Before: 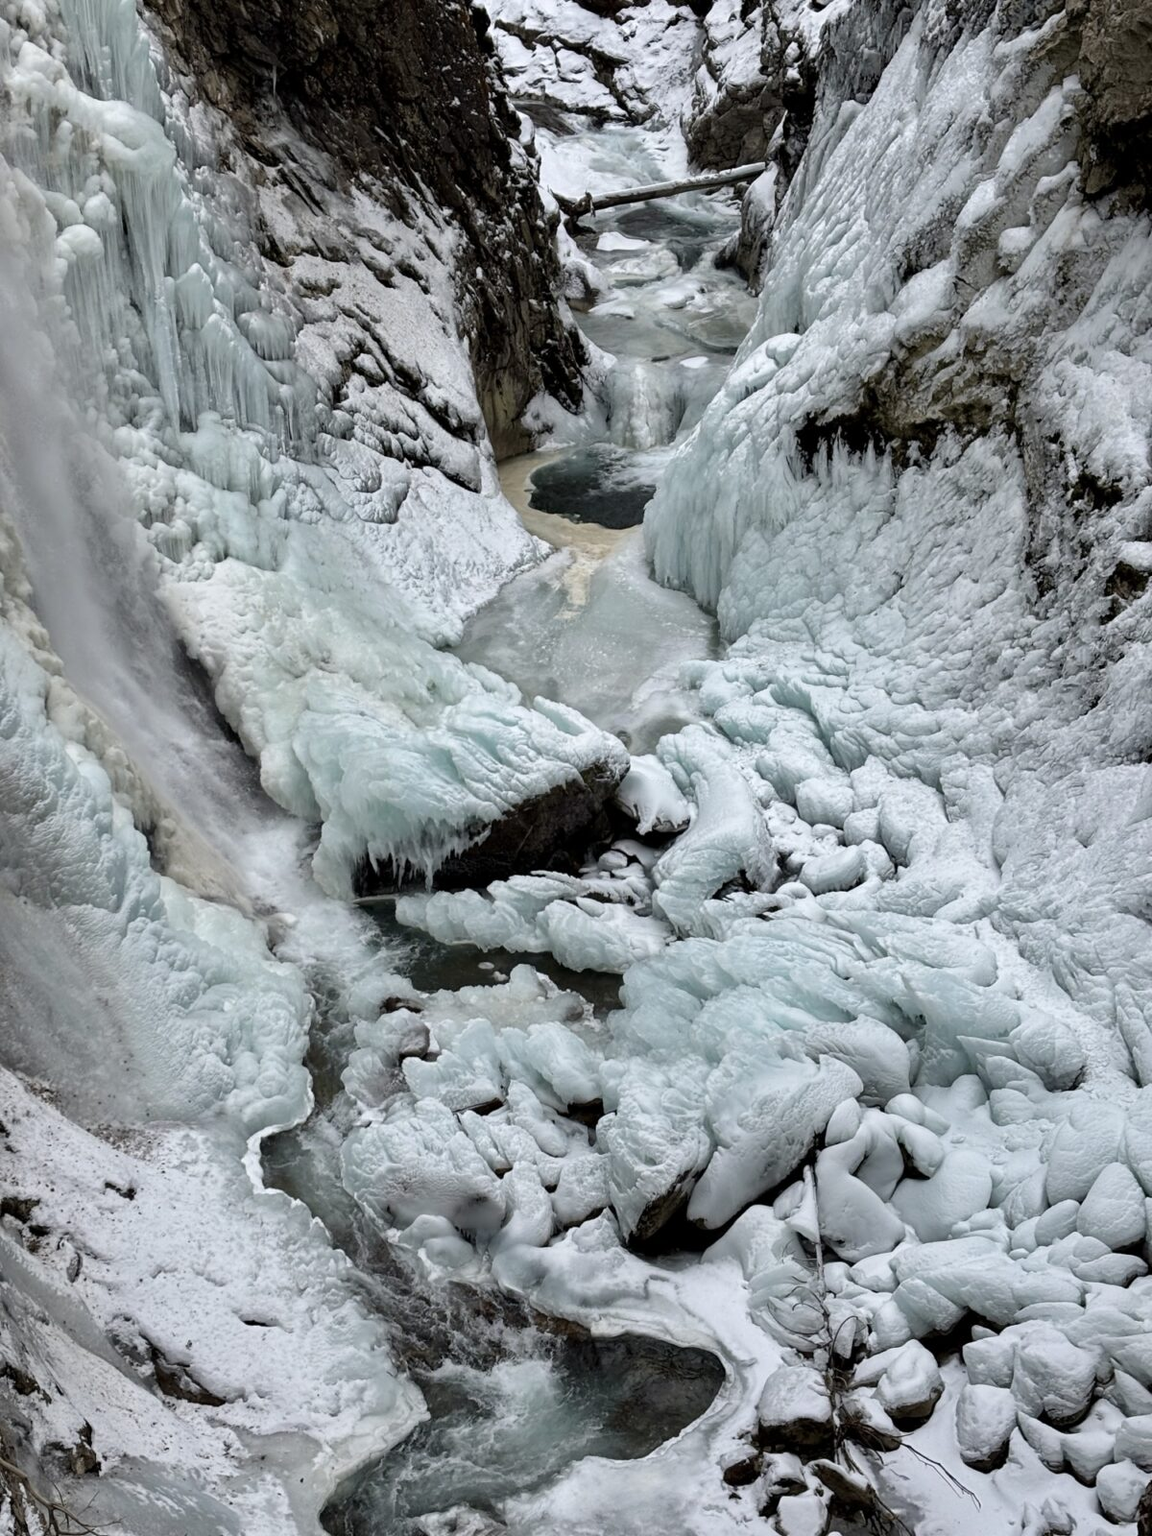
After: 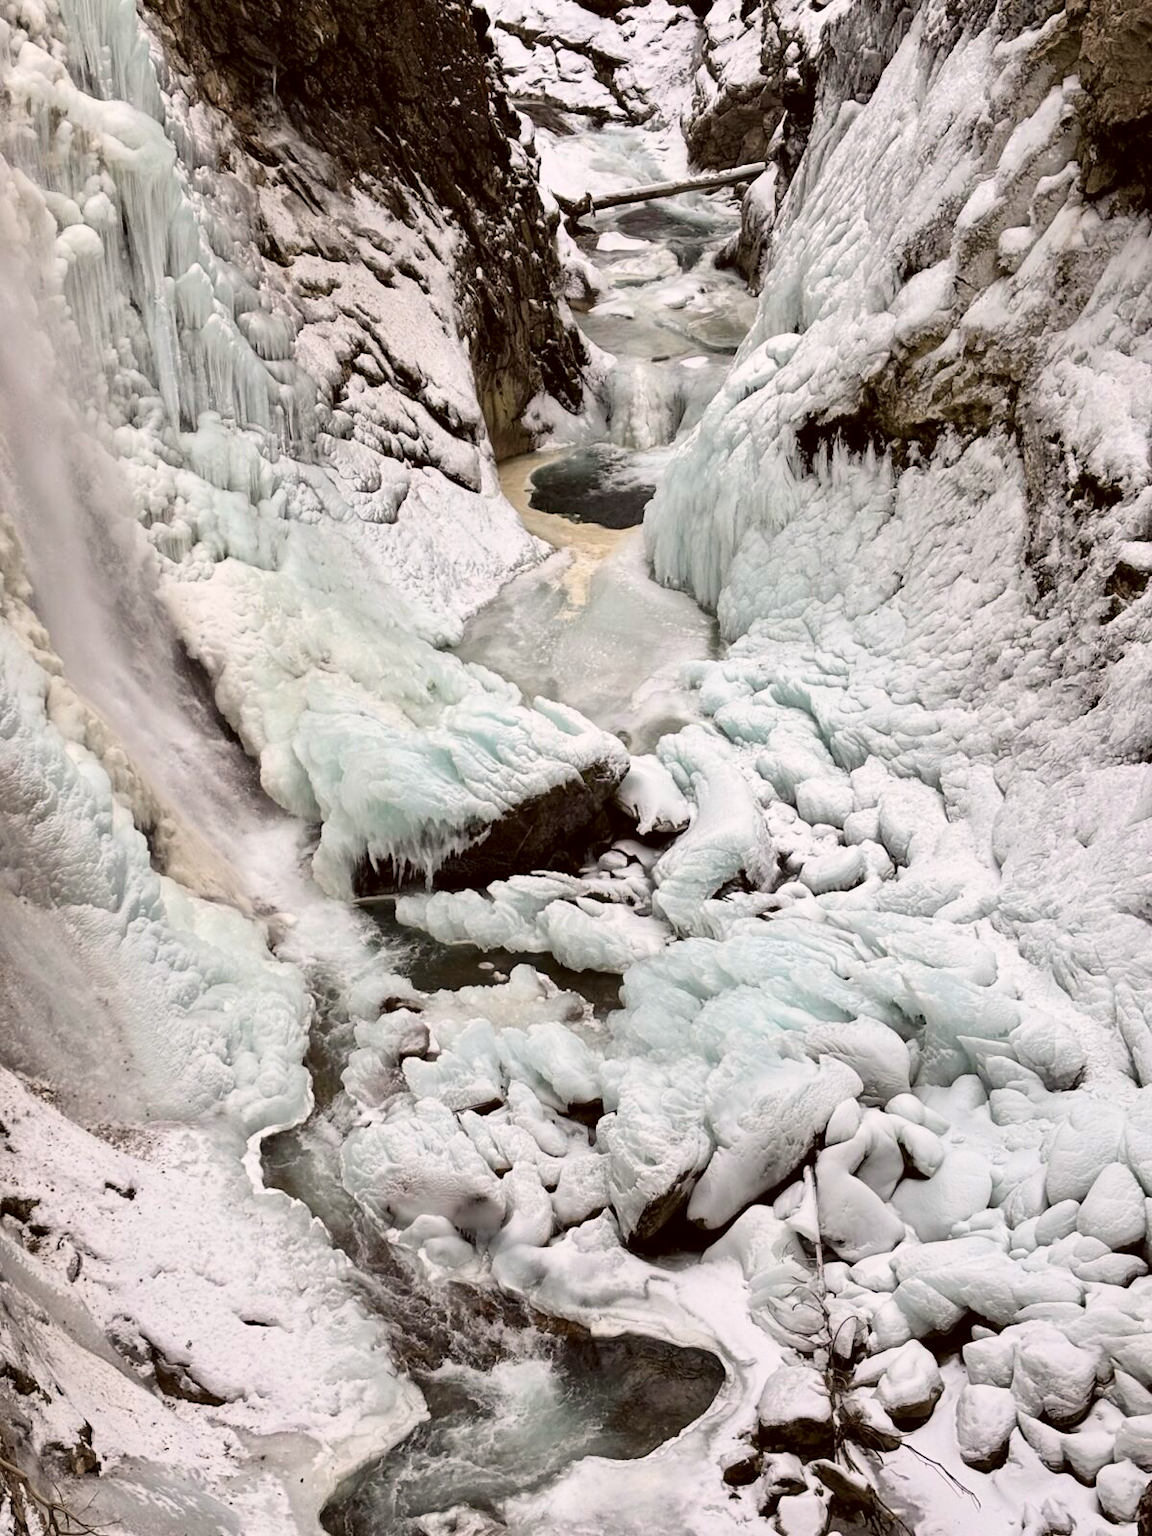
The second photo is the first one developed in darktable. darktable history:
color correction: highlights a* 6.27, highlights b* 8.19, shadows a* 5.94, shadows b* 7.23, saturation 0.9
contrast brightness saturation: contrast 0.2, brightness 0.16, saturation 0.22
